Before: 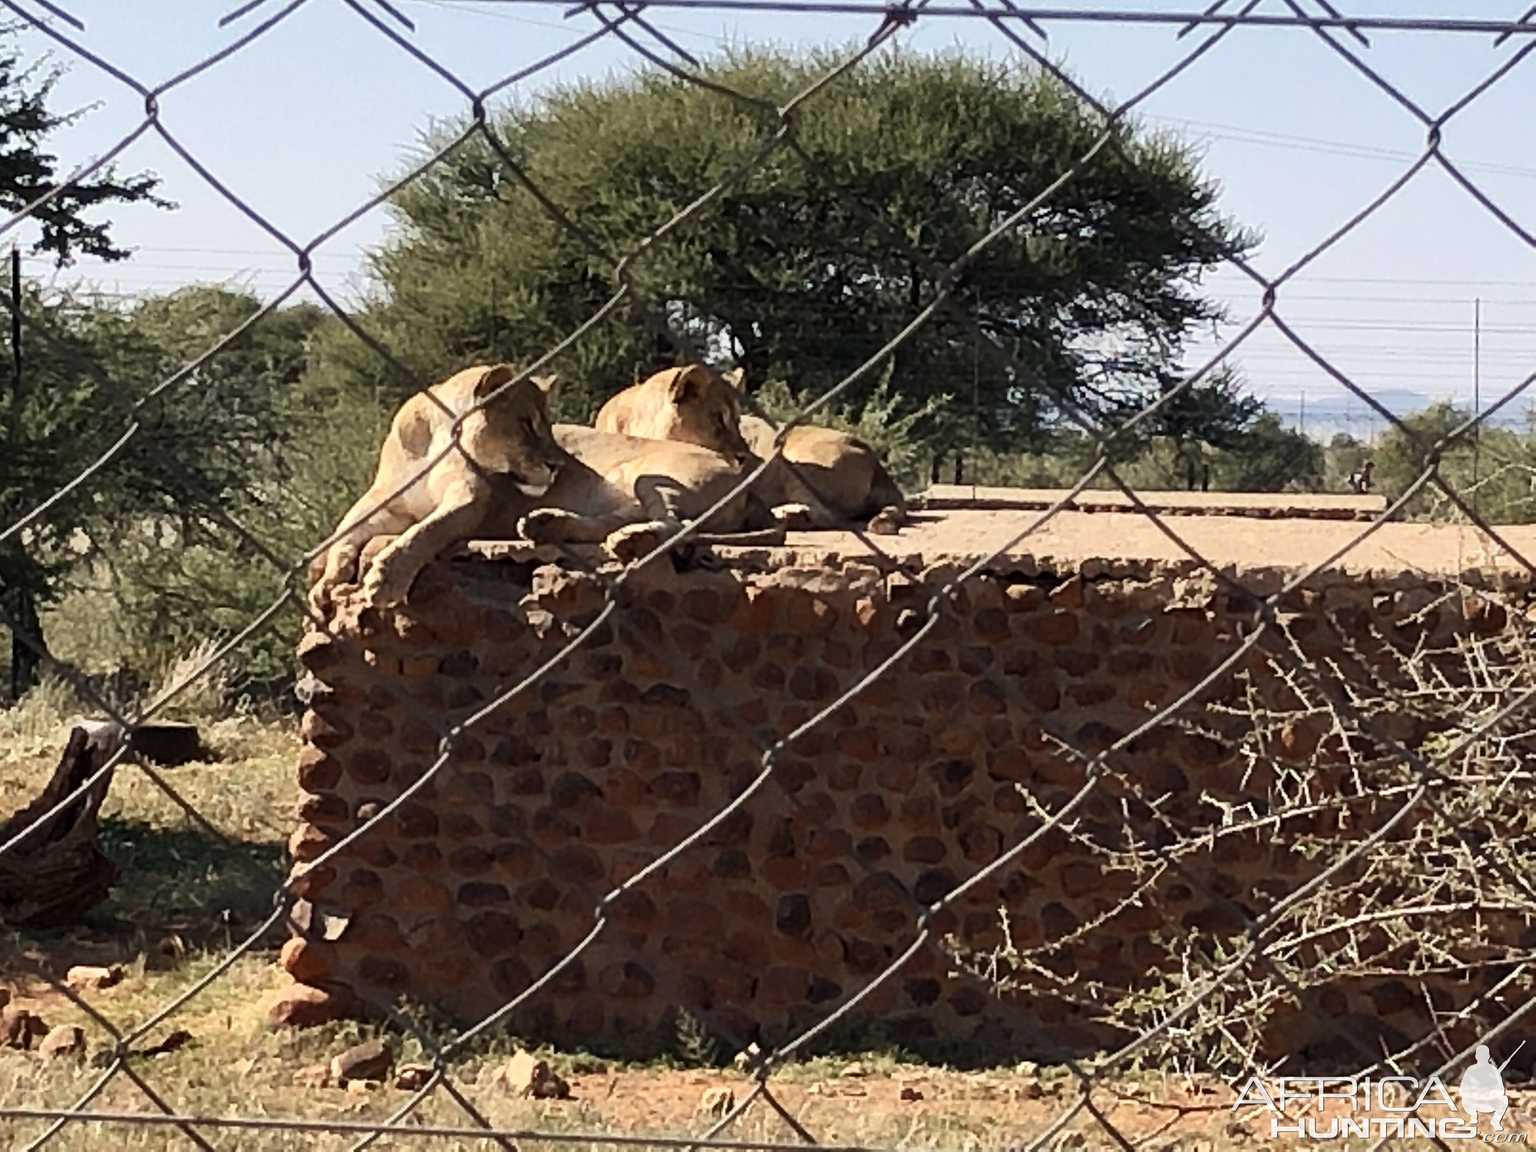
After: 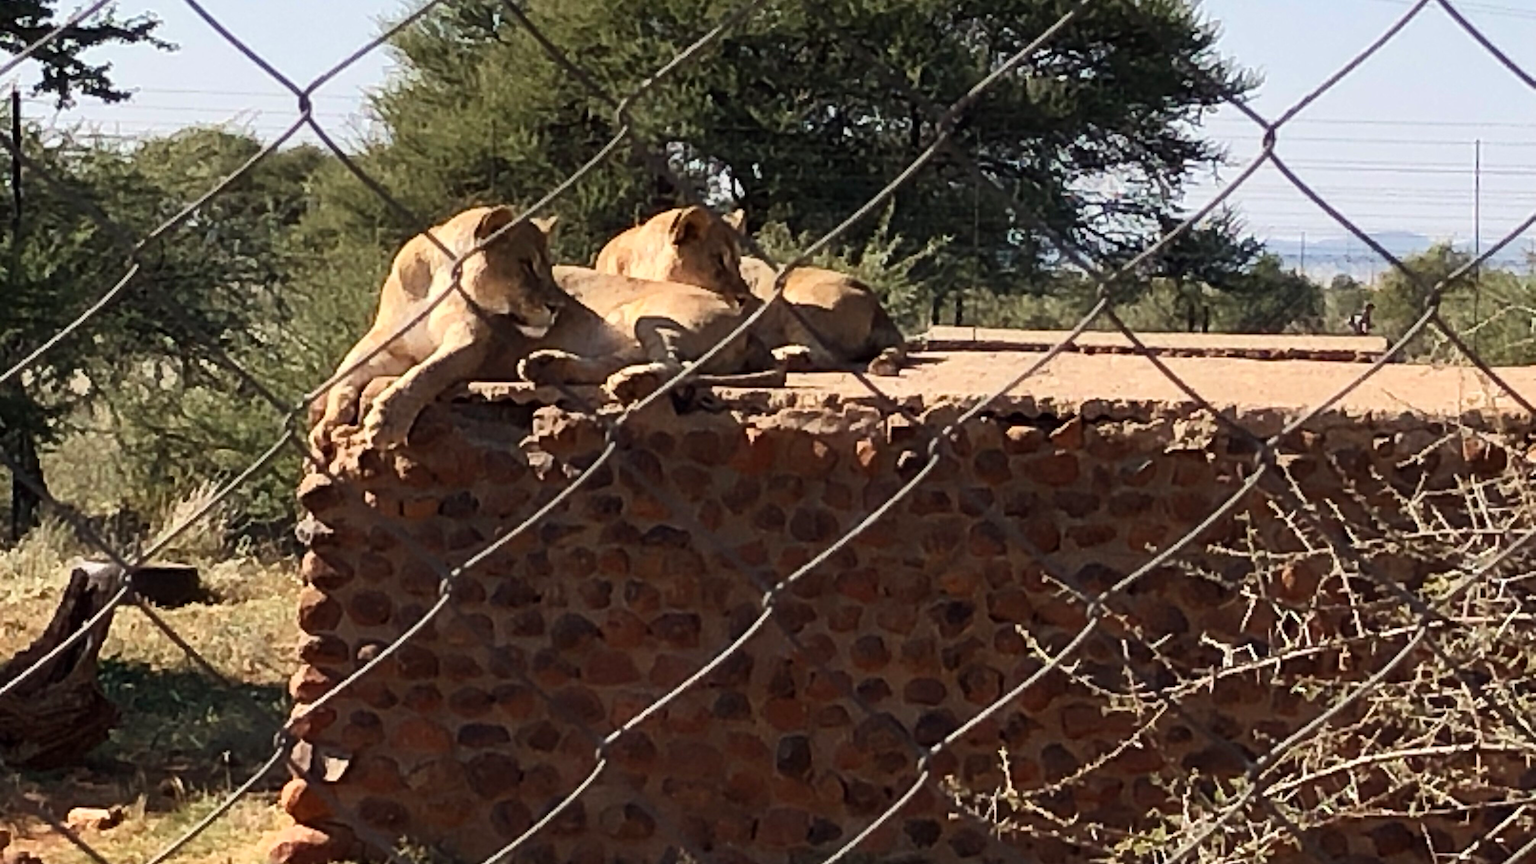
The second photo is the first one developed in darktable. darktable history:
crop: top 13.819%, bottom 11.169%
exposure: compensate highlight preservation false
